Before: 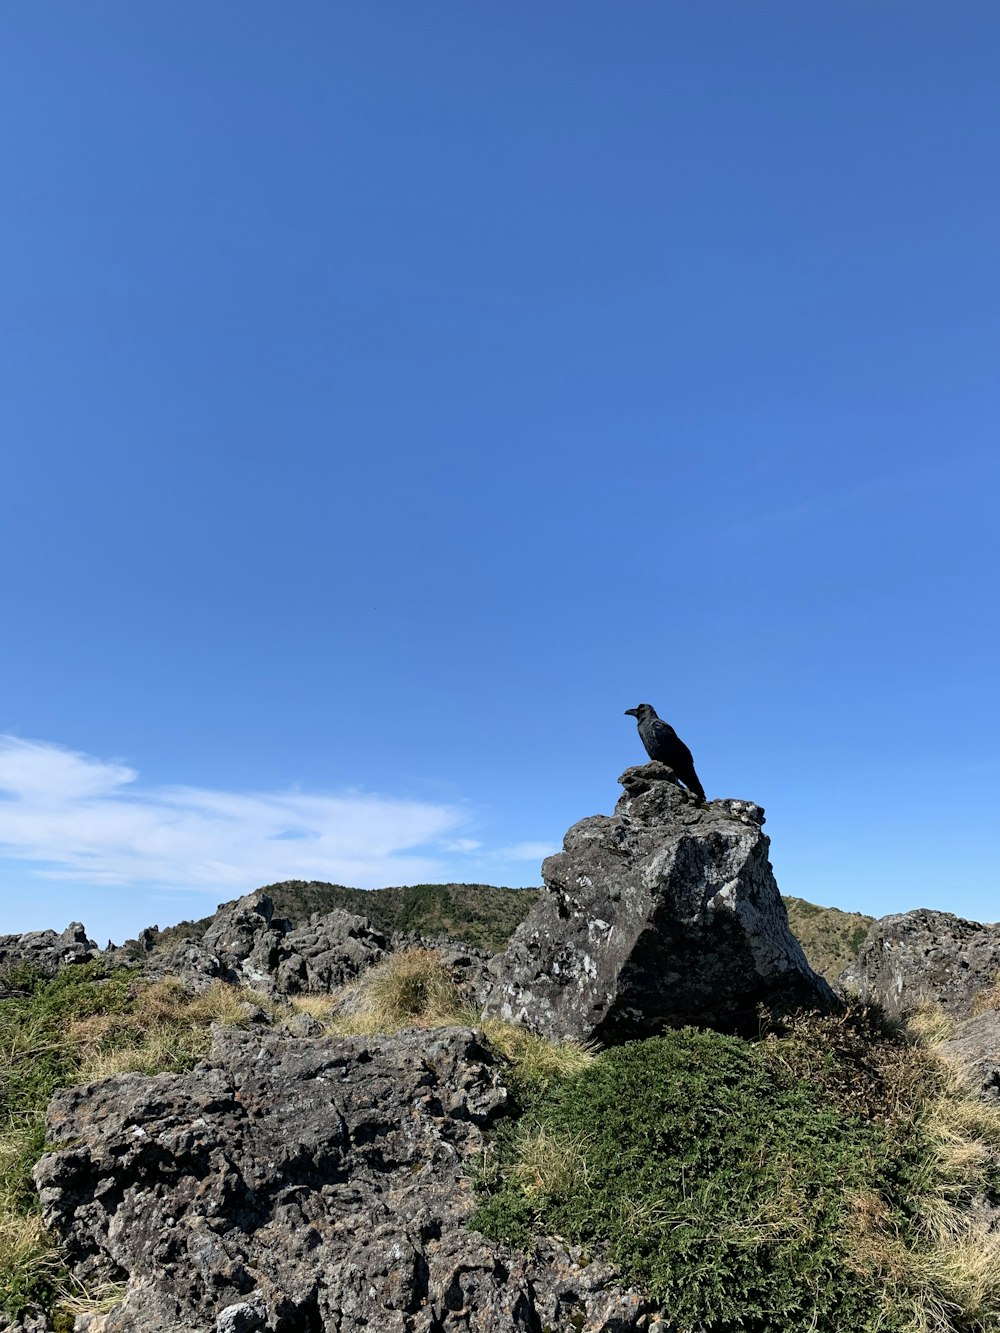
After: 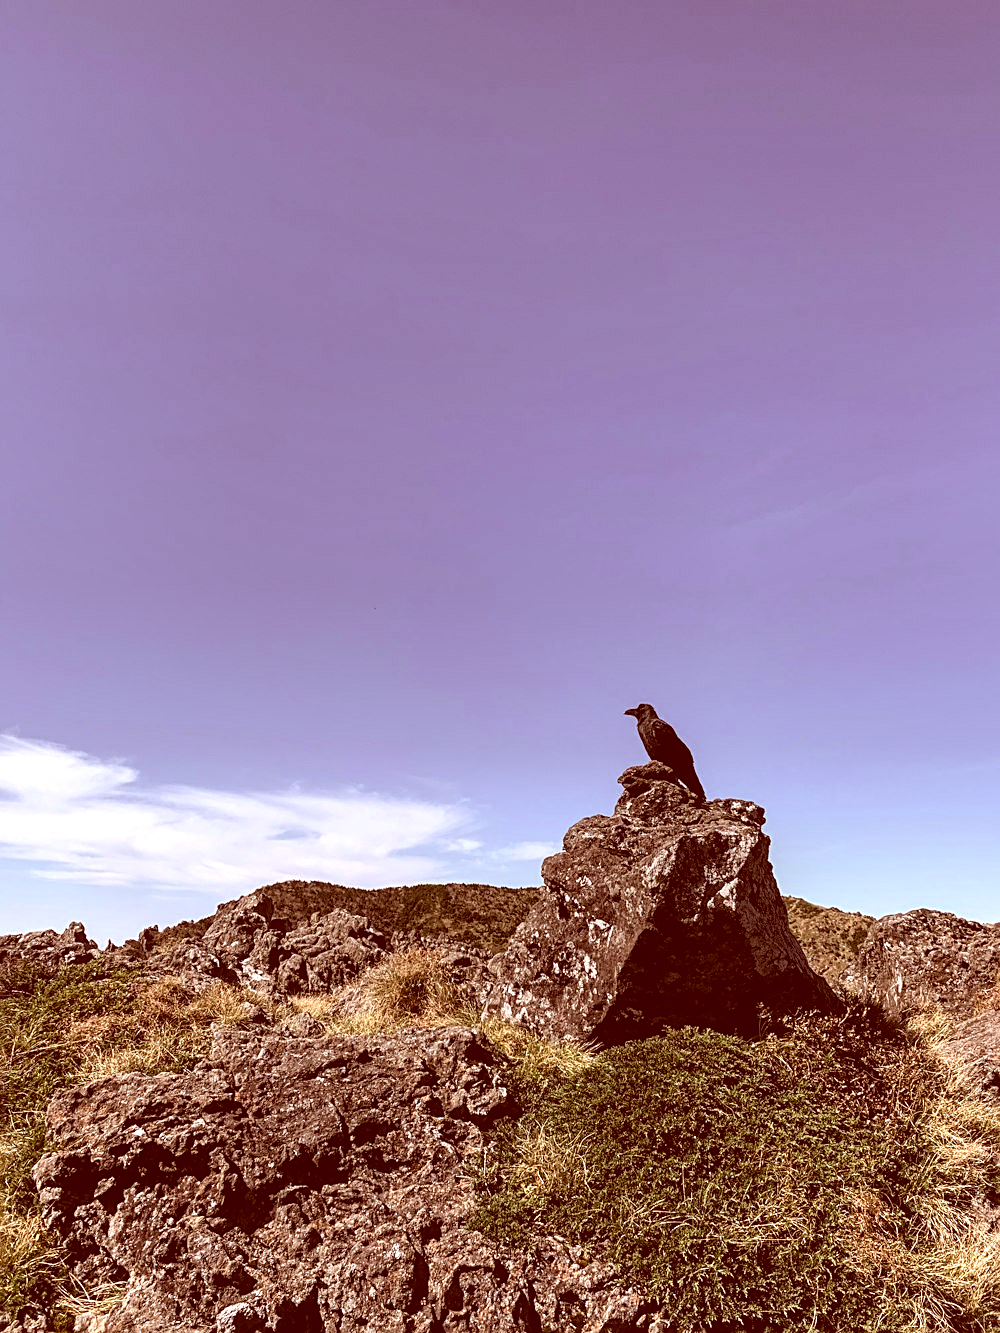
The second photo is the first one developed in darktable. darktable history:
exposure: black level correction -0.014, exposure -0.188 EV, compensate highlight preservation false
tone equalizer: -8 EV -0.752 EV, -7 EV -0.707 EV, -6 EV -0.63 EV, -5 EV -0.387 EV, -3 EV 0.373 EV, -2 EV 0.6 EV, -1 EV 0.676 EV, +0 EV 0.747 EV, edges refinement/feathering 500, mask exposure compensation -1.57 EV, preserve details no
local contrast: on, module defaults
levels: mode automatic, levels [0.008, 0.318, 0.836]
color correction: highlights a* 9.07, highlights b* 8.65, shadows a* 39.52, shadows b* 39.8, saturation 0.805
sharpen: on, module defaults
shadows and highlights: radius 128.37, shadows 30.27, highlights -30.57, low approximation 0.01, soften with gaussian
